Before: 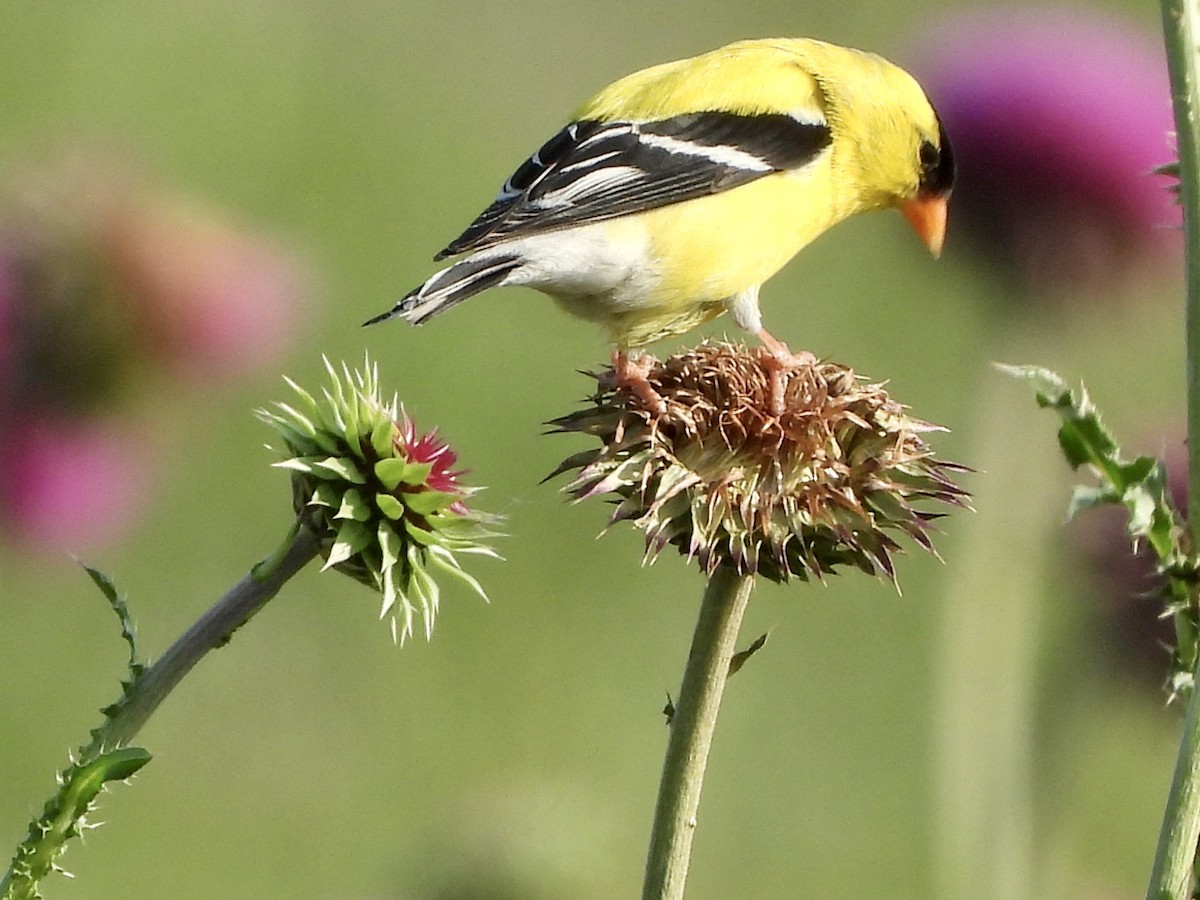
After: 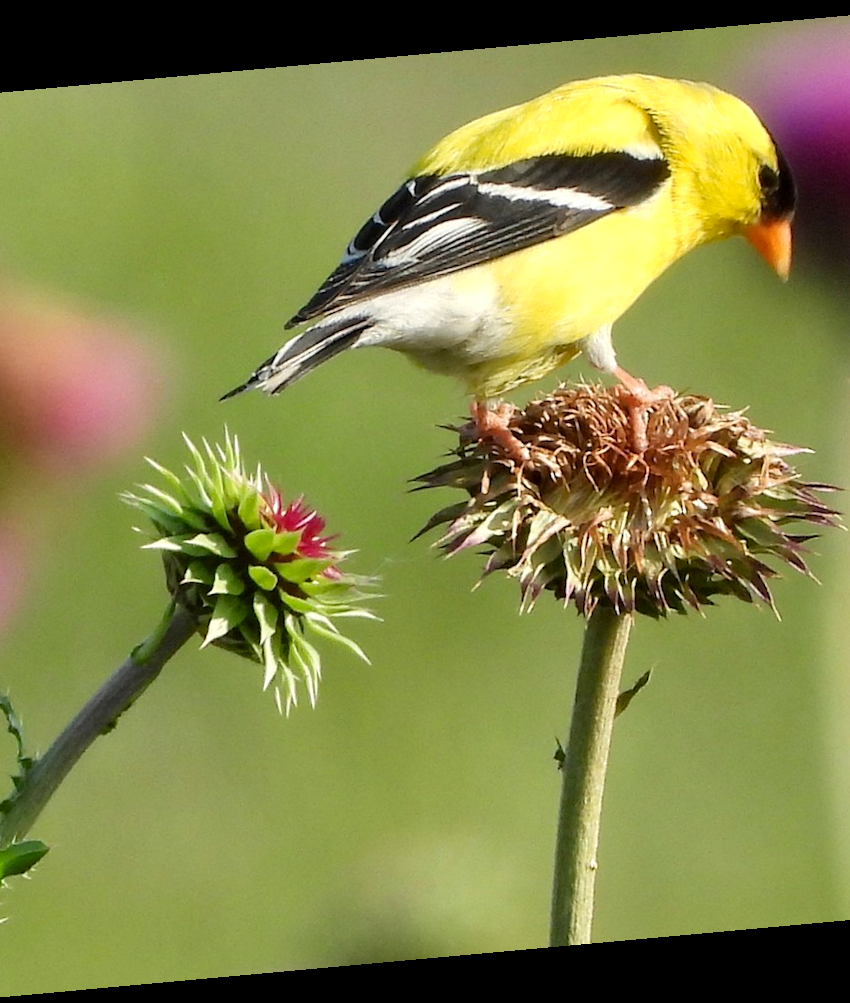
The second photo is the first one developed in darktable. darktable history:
crop and rotate: left 13.537%, right 19.796%
color balance rgb: perceptual saturation grading › global saturation 3.7%, global vibrance 5.56%, contrast 3.24%
rotate and perspective: rotation -5.2°, automatic cropping off
